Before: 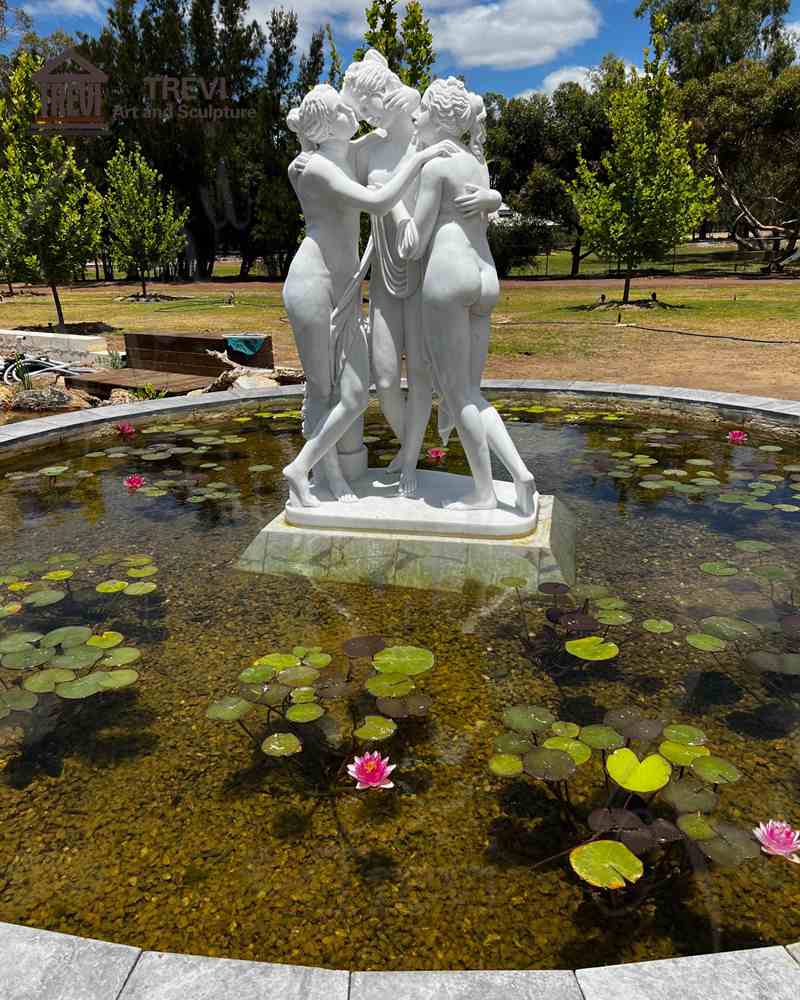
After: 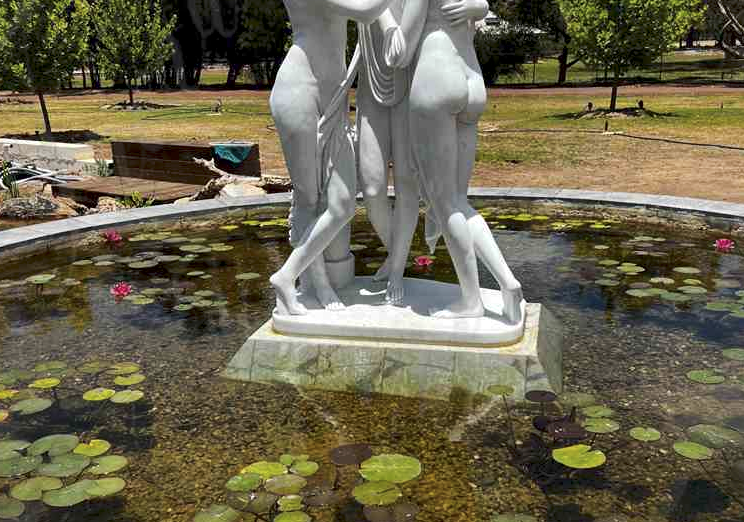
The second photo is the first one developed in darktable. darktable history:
crop: left 1.744%, top 19.225%, right 5.069%, bottom 28.357%
local contrast: mode bilateral grid, contrast 25, coarseness 60, detail 151%, midtone range 0.2
tone curve: curves: ch0 [(0, 0) (0.003, 0.023) (0.011, 0.033) (0.025, 0.057) (0.044, 0.099) (0.069, 0.132) (0.1, 0.155) (0.136, 0.179) (0.177, 0.213) (0.224, 0.255) (0.277, 0.299) (0.335, 0.347) (0.399, 0.407) (0.468, 0.473) (0.543, 0.546) (0.623, 0.619) (0.709, 0.698) (0.801, 0.775) (0.898, 0.871) (1, 1)], preserve colors none
